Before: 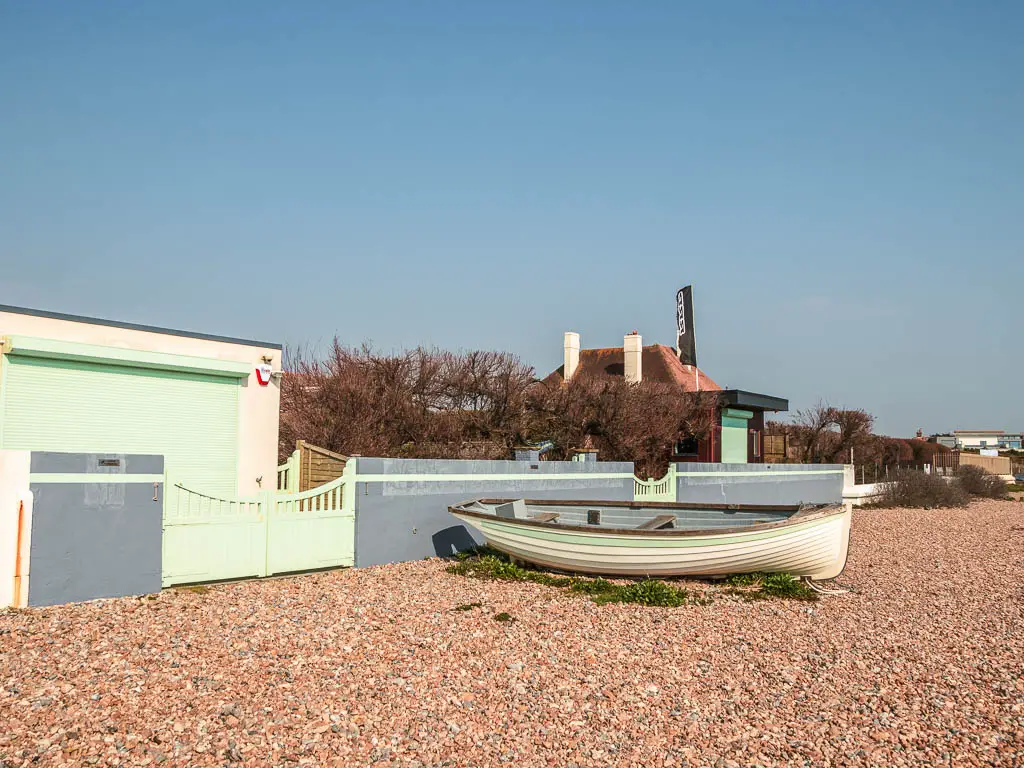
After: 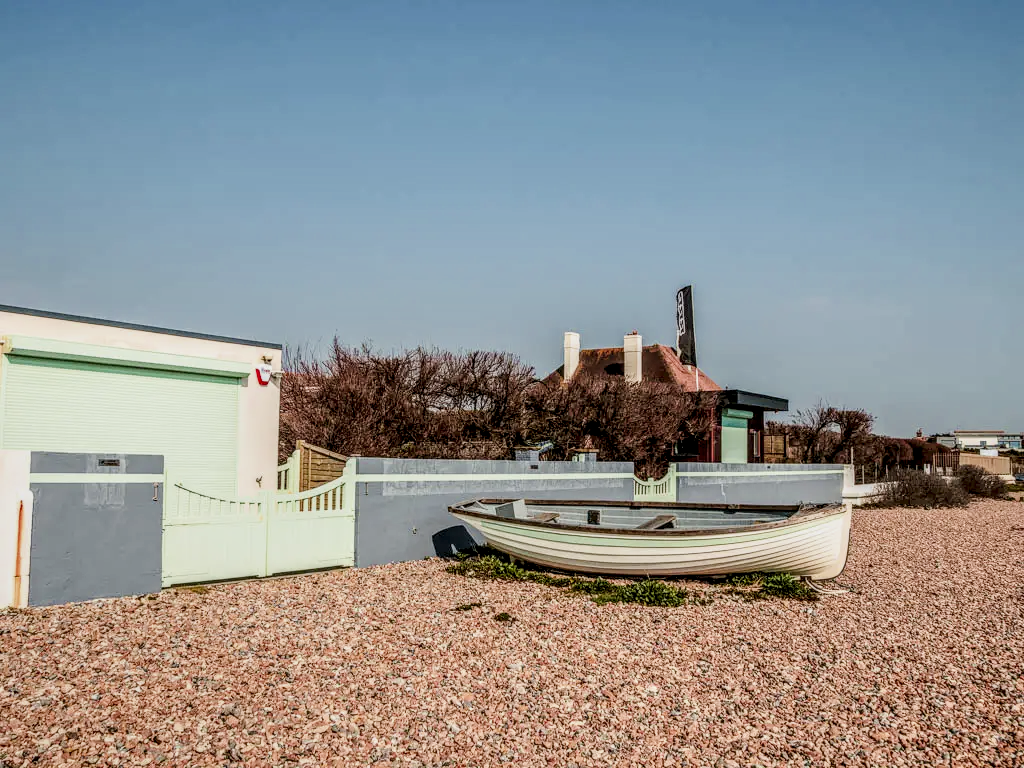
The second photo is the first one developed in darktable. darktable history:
local contrast: highlights 5%, shadows 0%, detail 181%
filmic rgb: black relative exposure -7.65 EV, white relative exposure 4.56 EV, hardness 3.61
